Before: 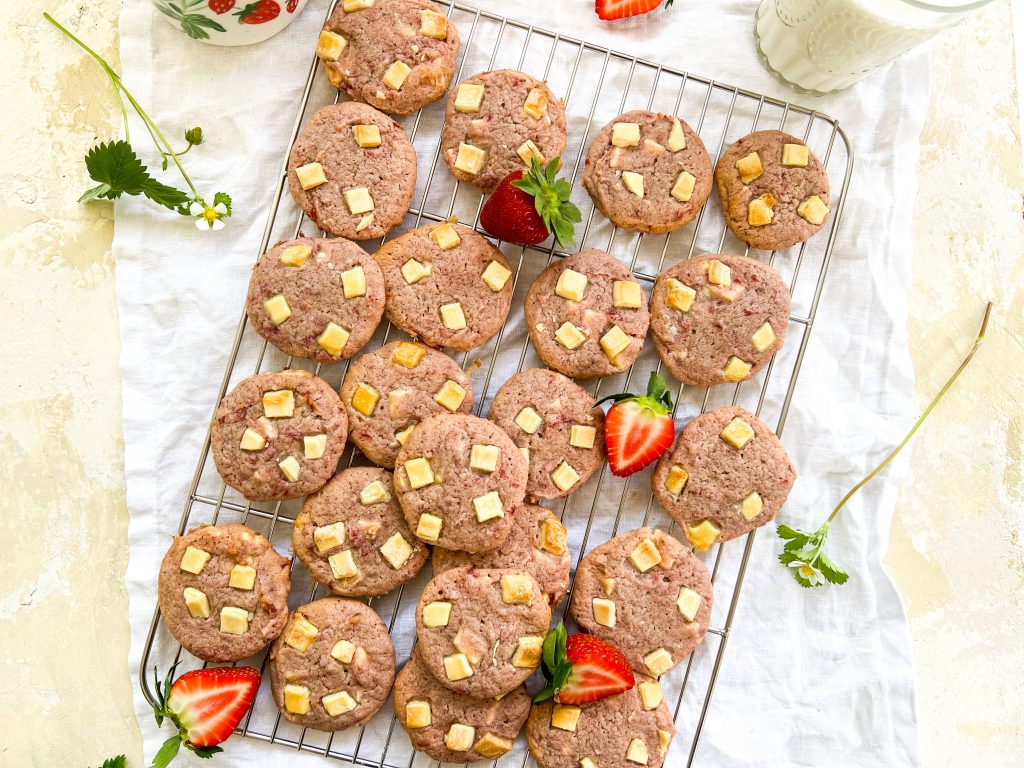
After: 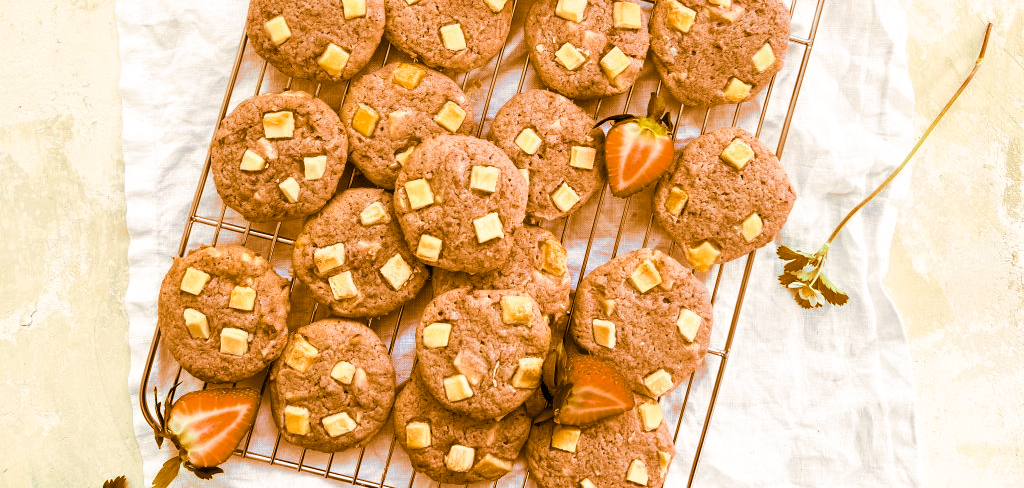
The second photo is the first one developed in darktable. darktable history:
split-toning: shadows › hue 26°, shadows › saturation 0.92, highlights › hue 40°, highlights › saturation 0.92, balance -63, compress 0%
crop and rotate: top 36.435%
